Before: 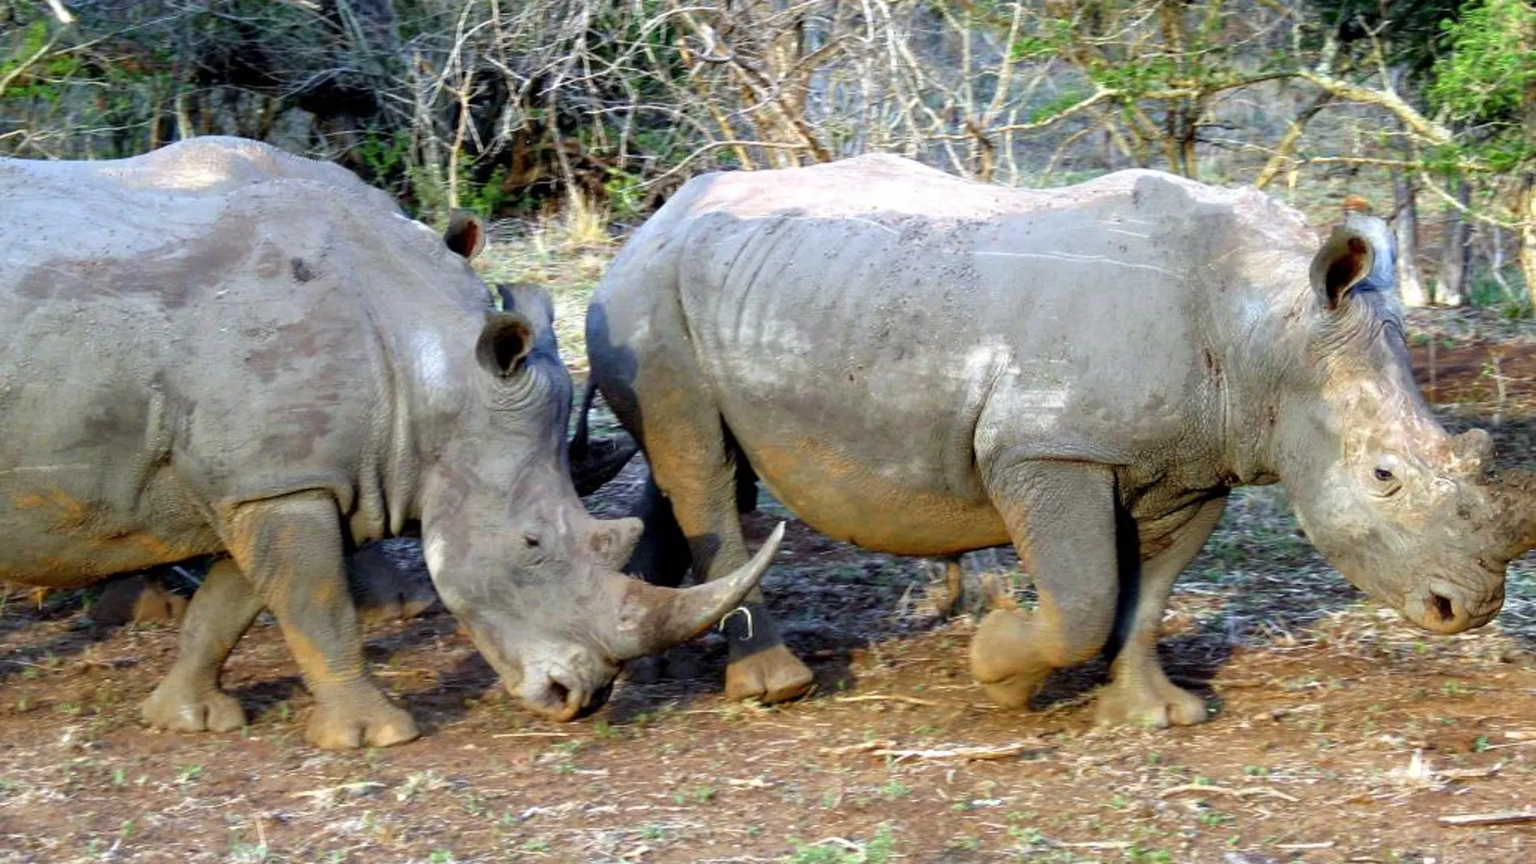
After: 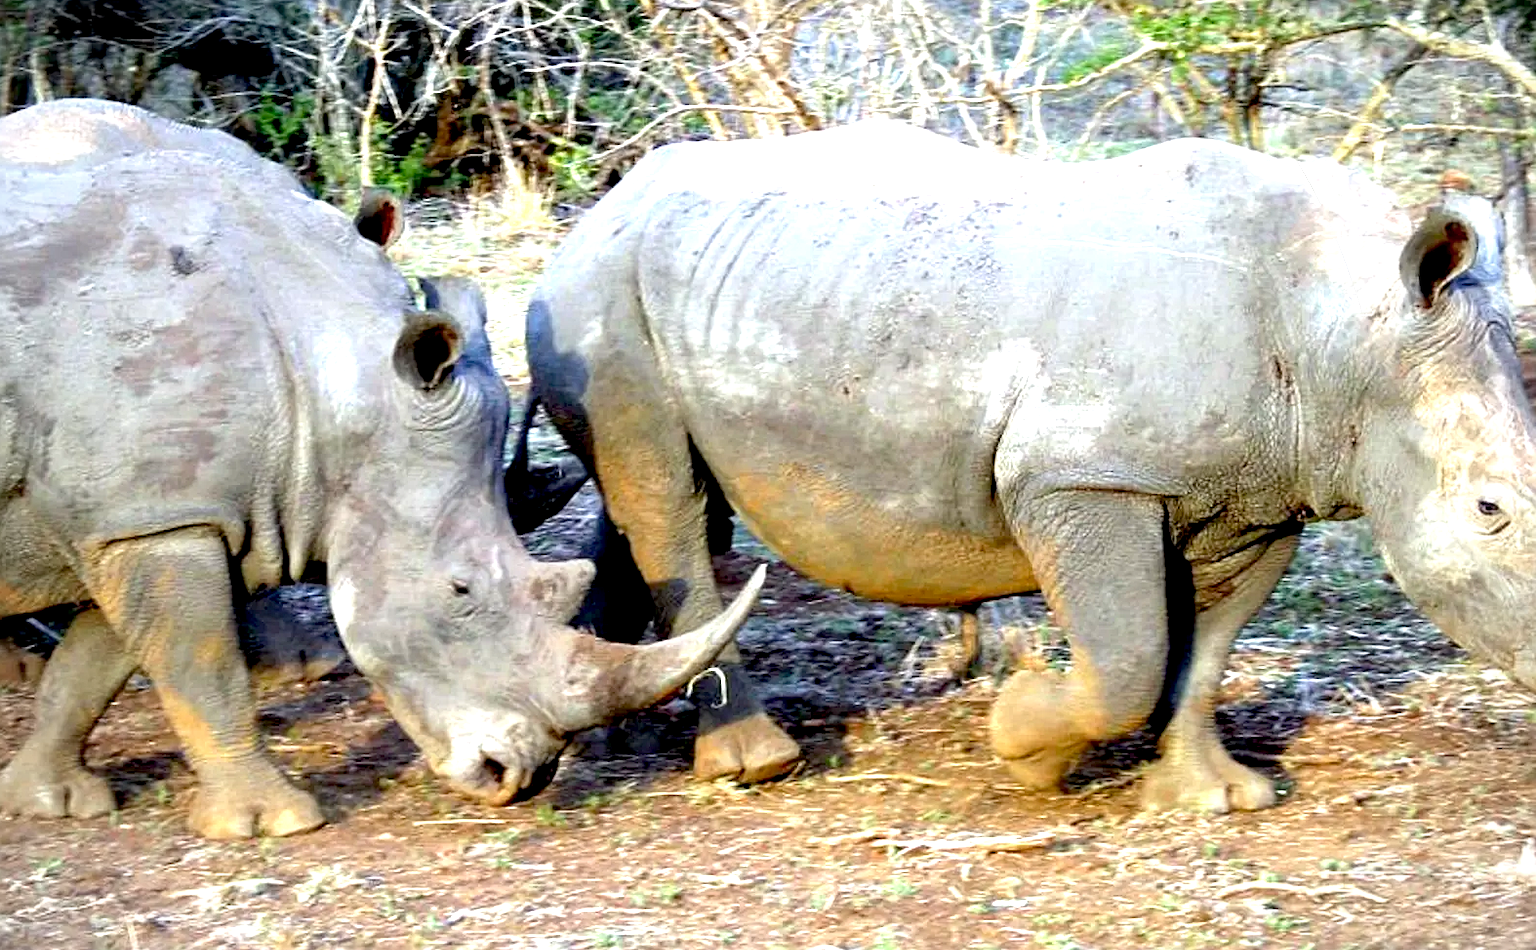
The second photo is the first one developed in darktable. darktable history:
crop: left 9.839%, top 6.343%, right 7.281%, bottom 2.455%
exposure: black level correction 0.008, exposure 0.976 EV, compensate highlight preservation false
sharpen: radius 2.152, amount 0.388, threshold 0.018
vignetting: unbound false
